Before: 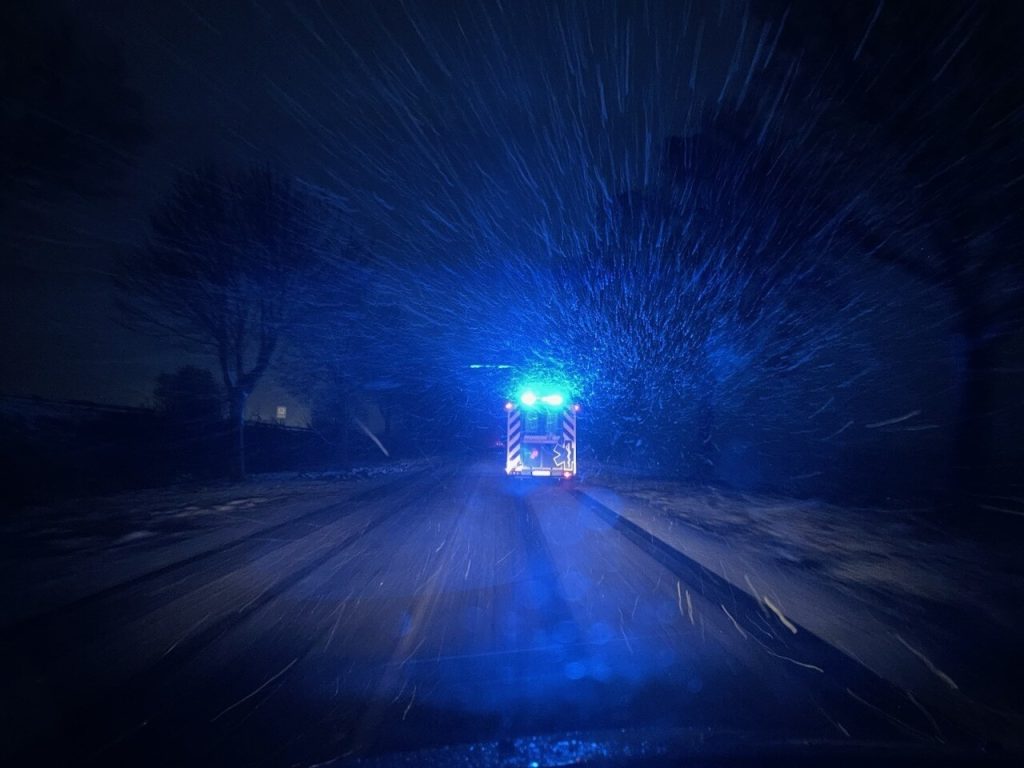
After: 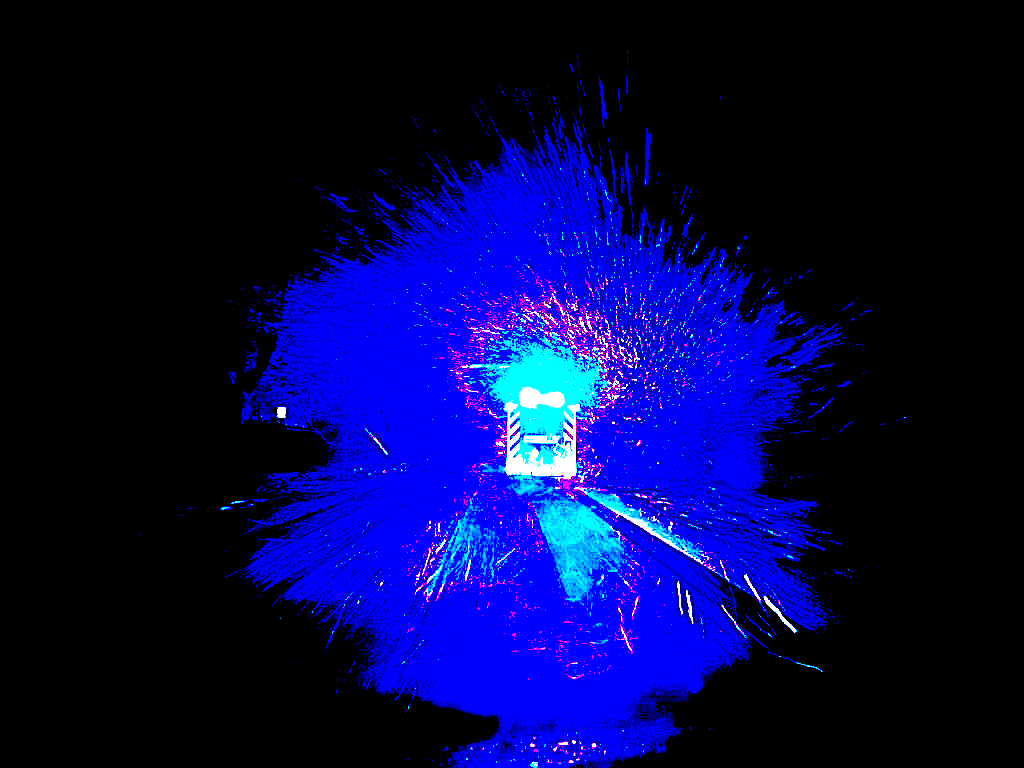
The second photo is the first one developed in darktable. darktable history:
exposure: black level correction 0.098, exposure 2.92 EV, compensate exposure bias true, compensate highlight preservation false
sharpen: on, module defaults
